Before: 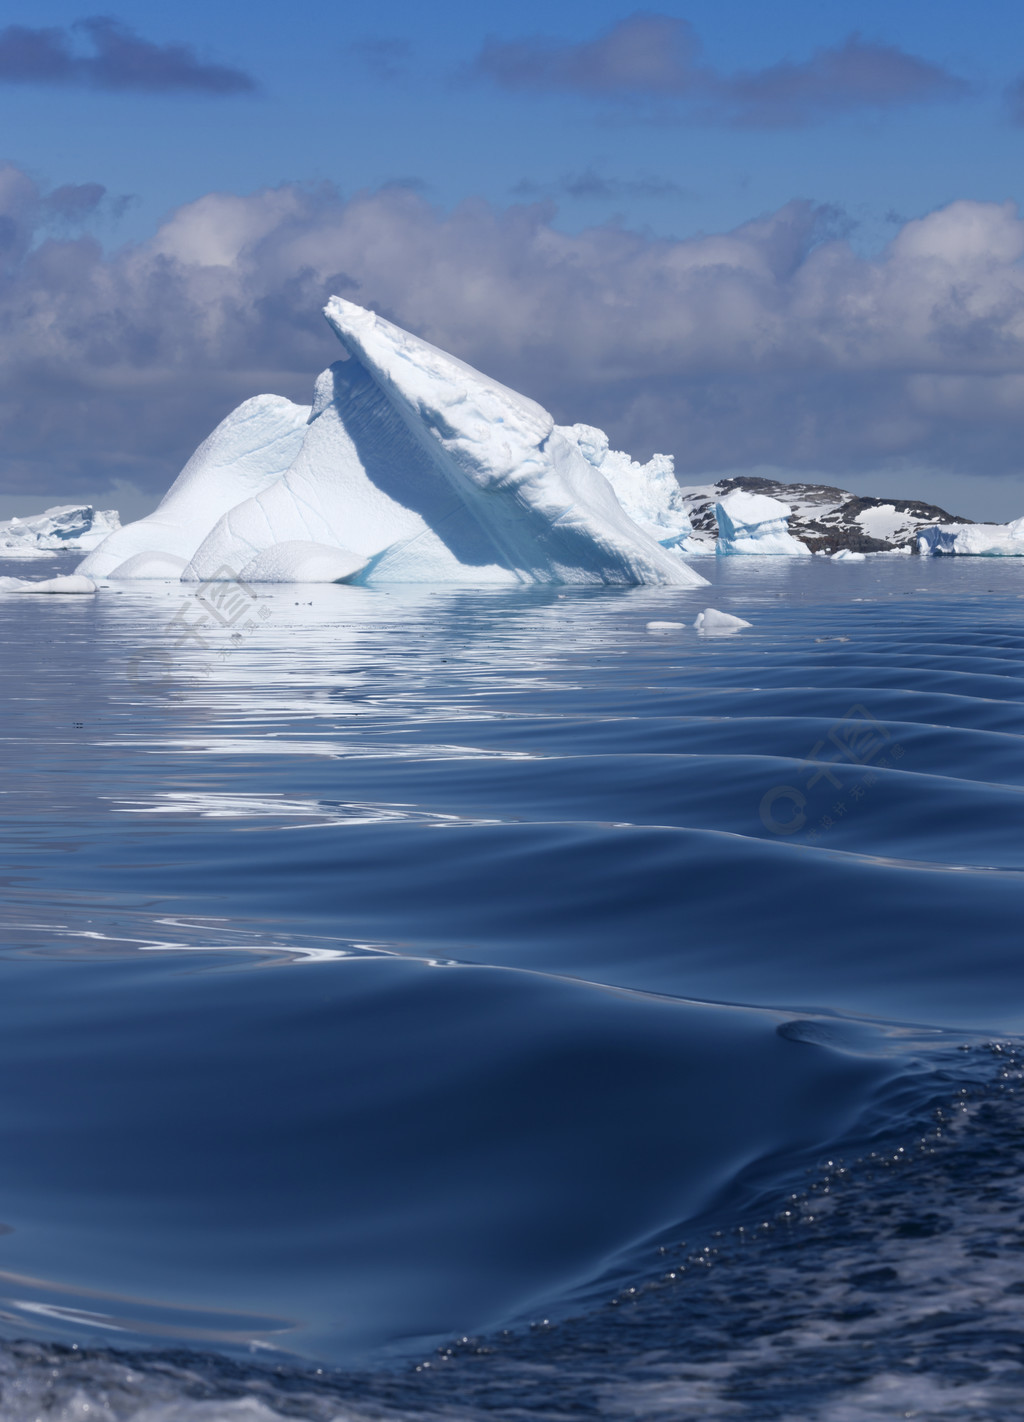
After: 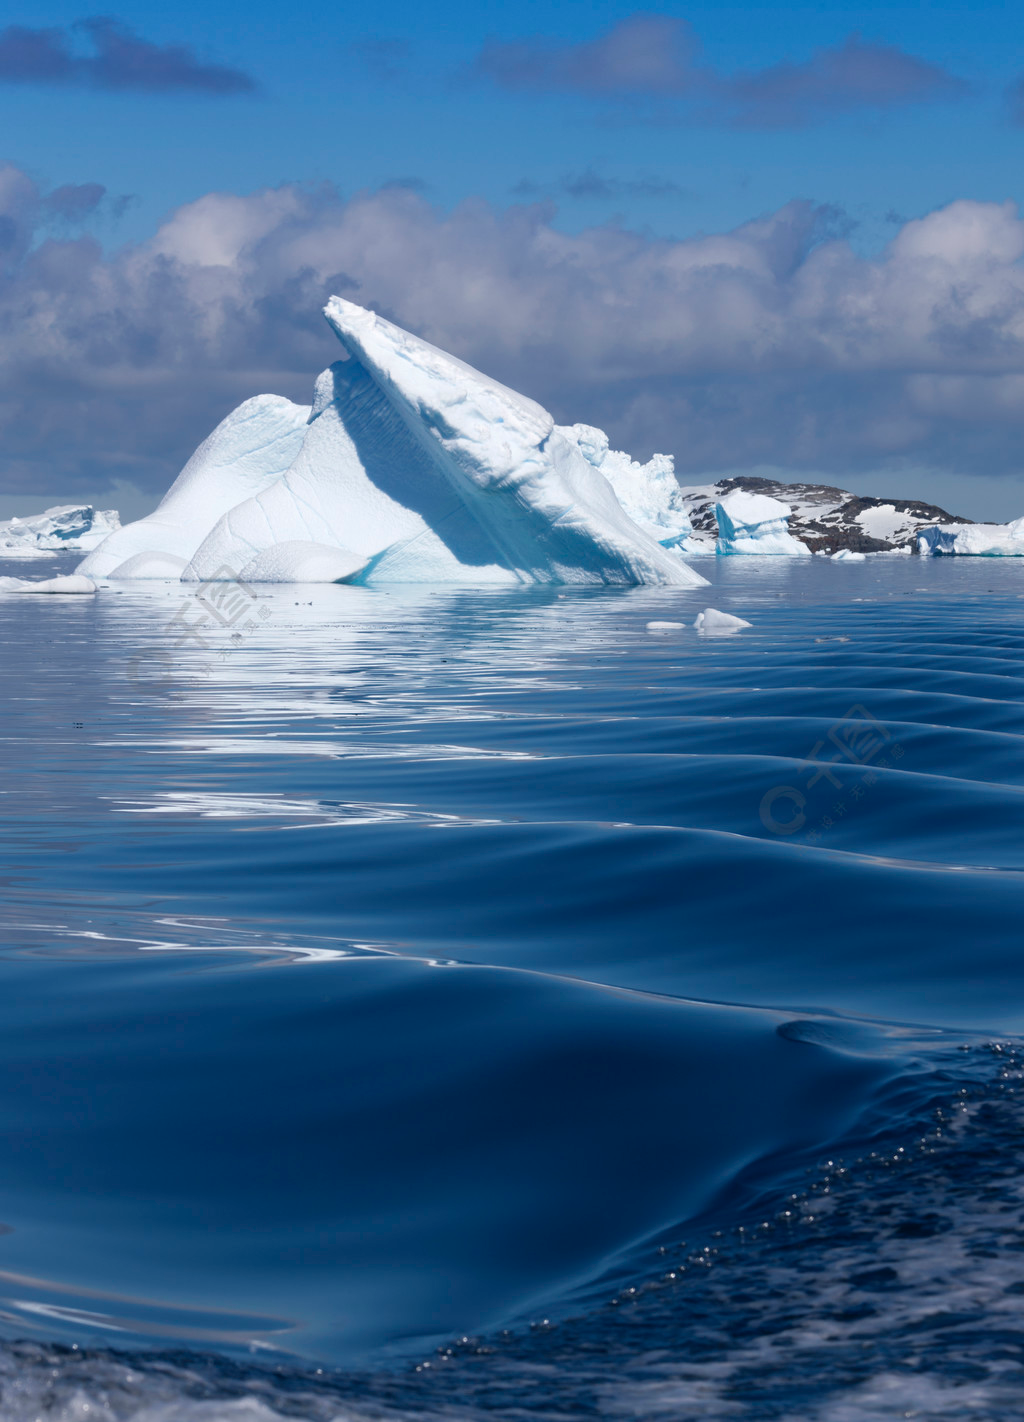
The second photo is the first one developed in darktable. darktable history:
shadows and highlights: shadows 62.84, white point adjustment 0.332, highlights -33.83, compress 83.84%
